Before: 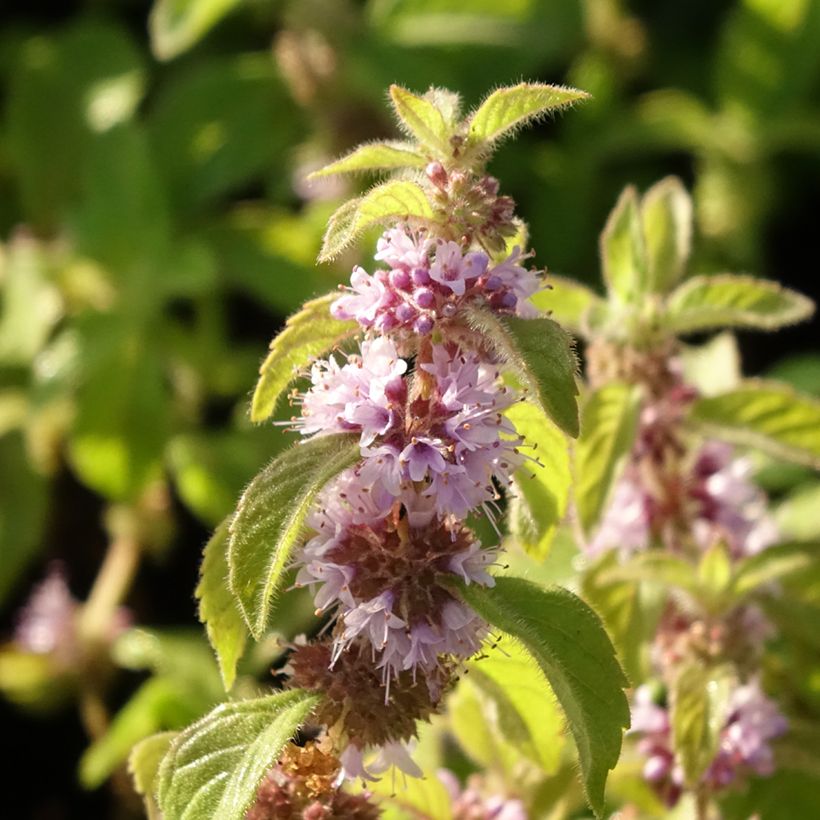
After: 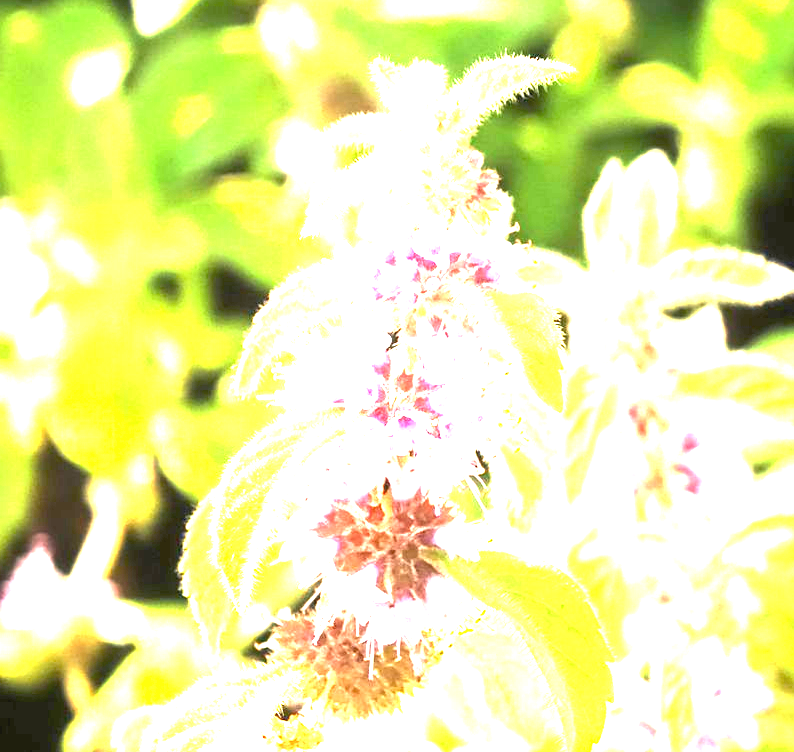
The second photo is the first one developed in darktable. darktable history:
exposure: black level correction 0, exposure 4 EV, compensate exposure bias true, compensate highlight preservation false
crop: left 1.964%, top 3.251%, right 1.122%, bottom 4.933%
